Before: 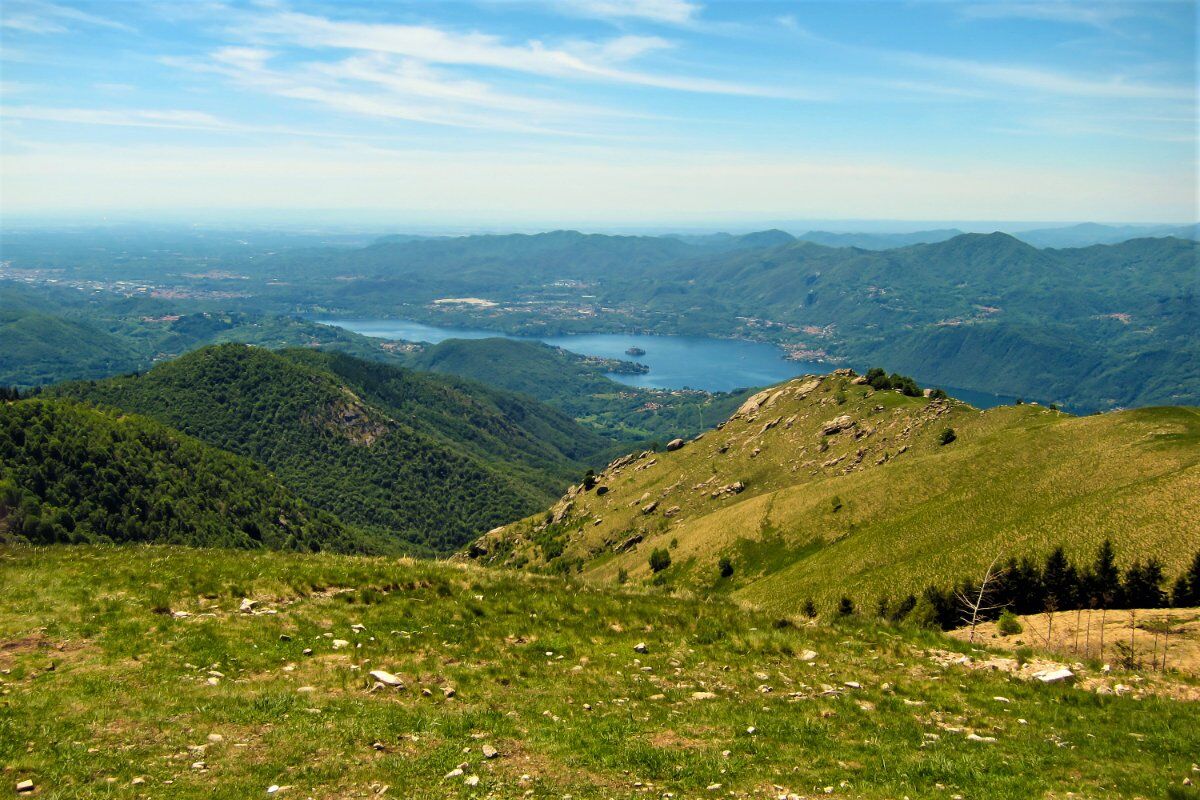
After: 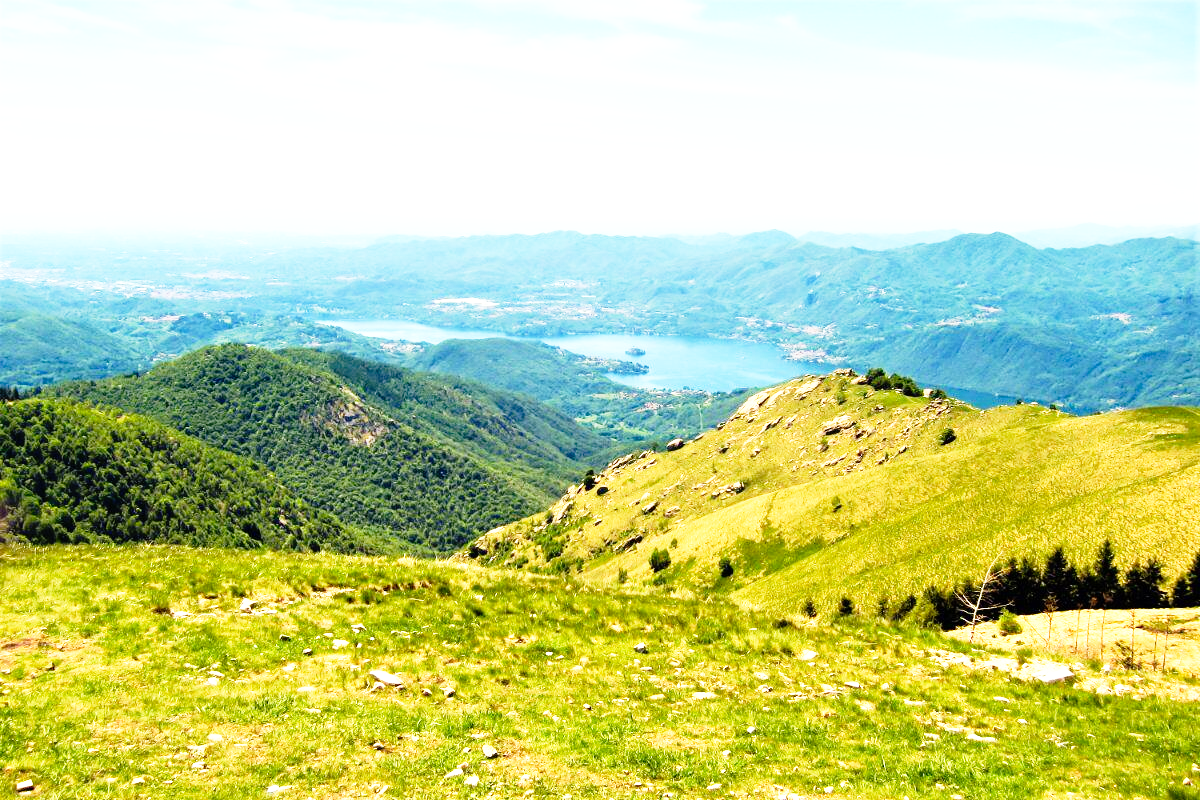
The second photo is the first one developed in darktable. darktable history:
base curve: curves: ch0 [(0, 0) (0.012, 0.01) (0.073, 0.168) (0.31, 0.711) (0.645, 0.957) (1, 1)], preserve colors none
exposure: exposure 0.755 EV, compensate exposure bias true, compensate highlight preservation false
